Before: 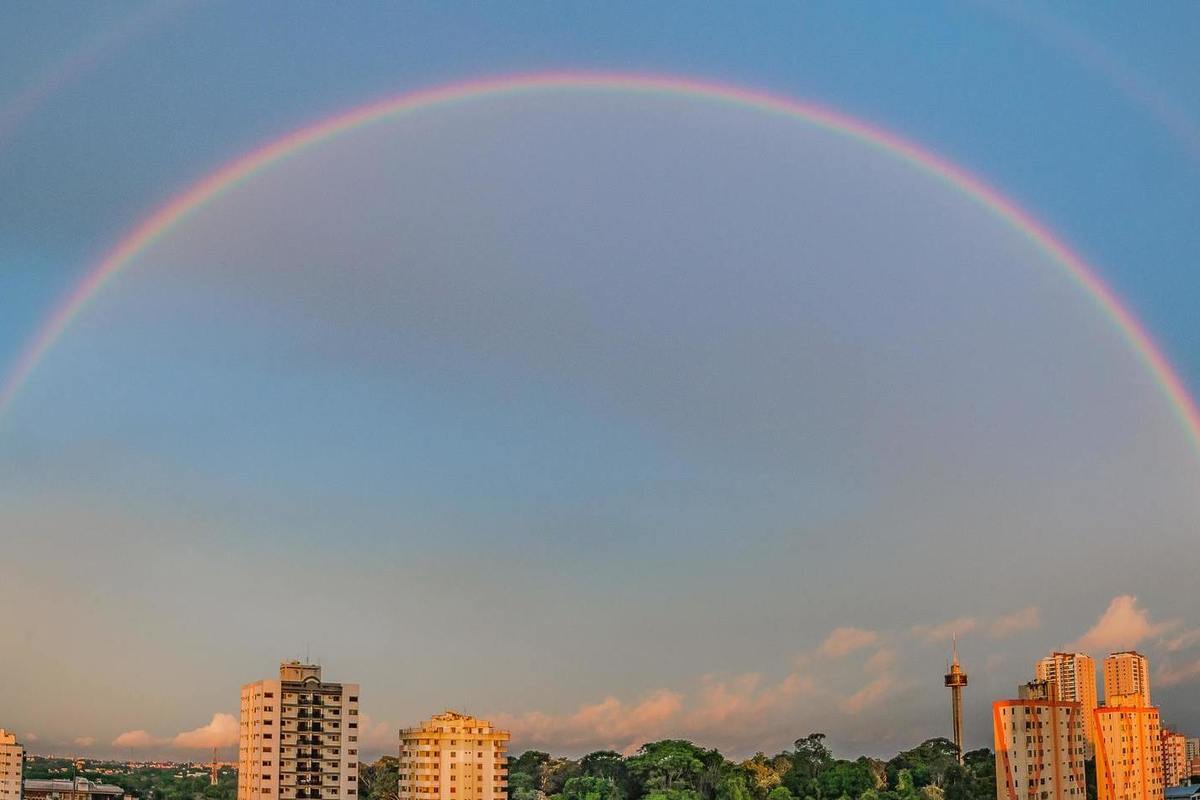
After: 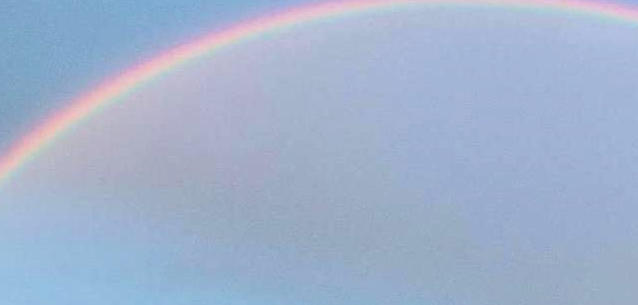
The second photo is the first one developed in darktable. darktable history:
exposure: black level correction 0.012, exposure 0.704 EV, compensate highlight preservation false
local contrast: on, module defaults
crop: left 10.126%, top 10.547%, right 36.64%, bottom 51.254%
tone equalizer: on, module defaults
contrast equalizer: octaves 7, y [[0.514, 0.573, 0.581, 0.508, 0.5, 0.5], [0.5 ×6], [0.5 ×6], [0 ×6], [0 ×6]], mix -0.314
